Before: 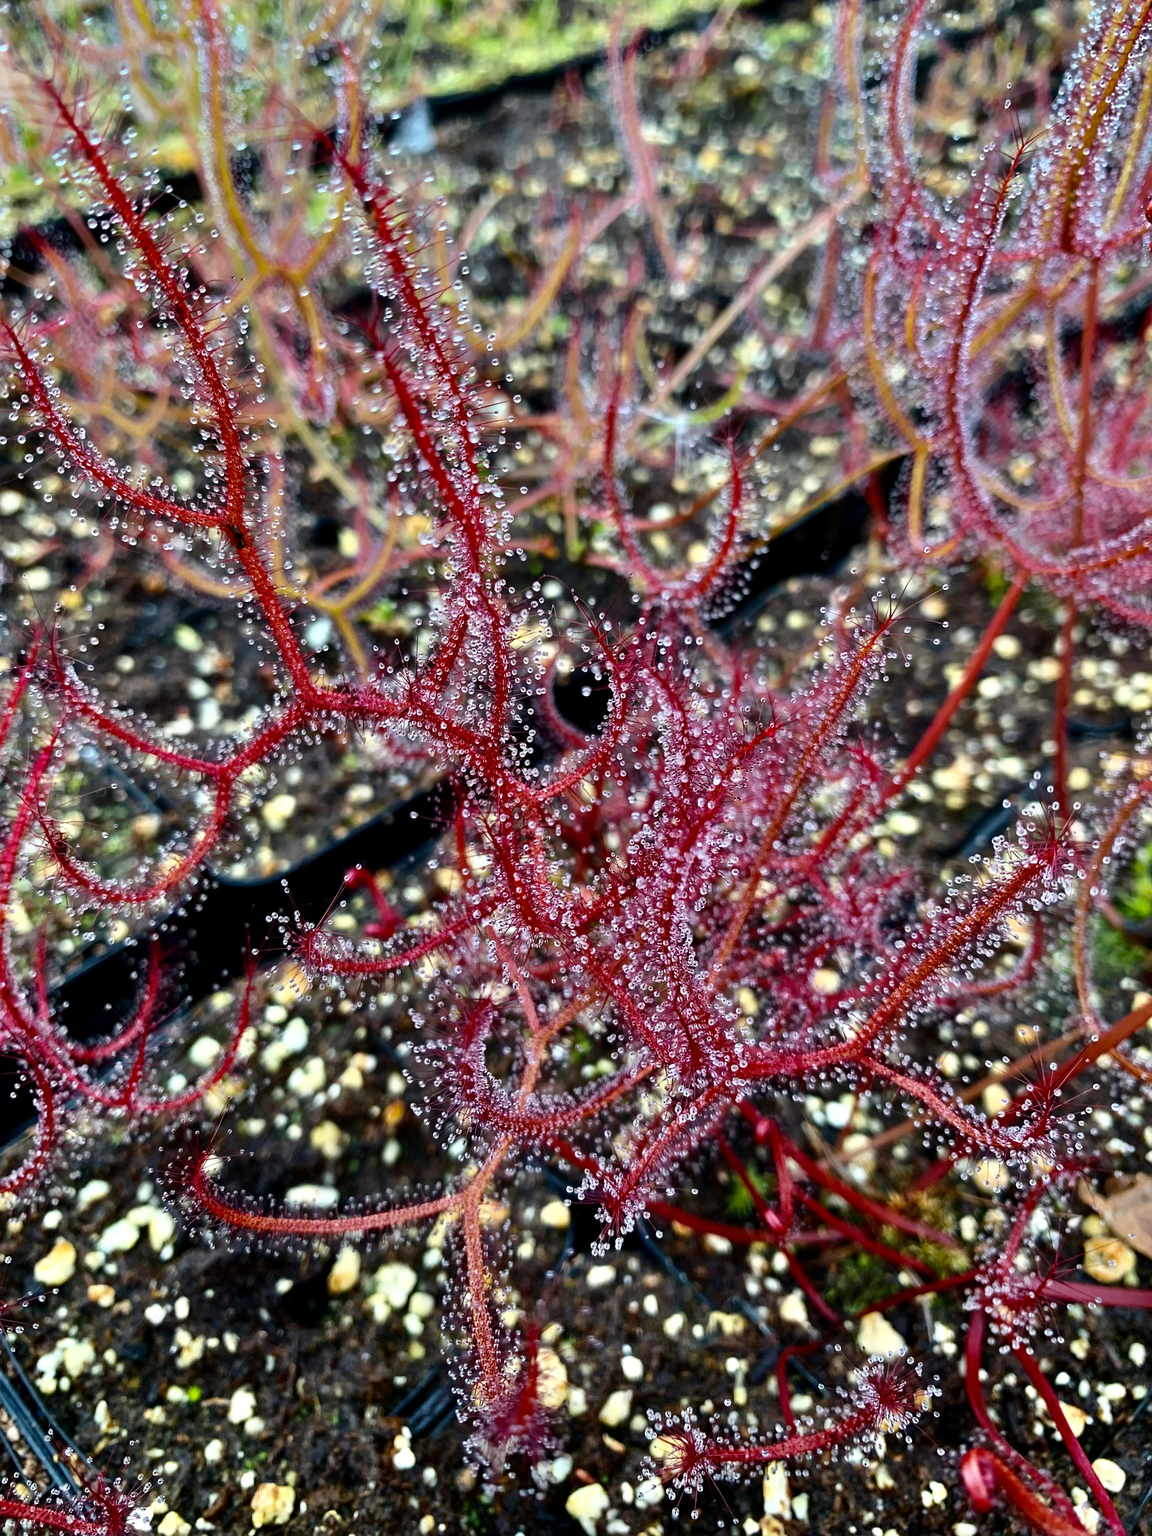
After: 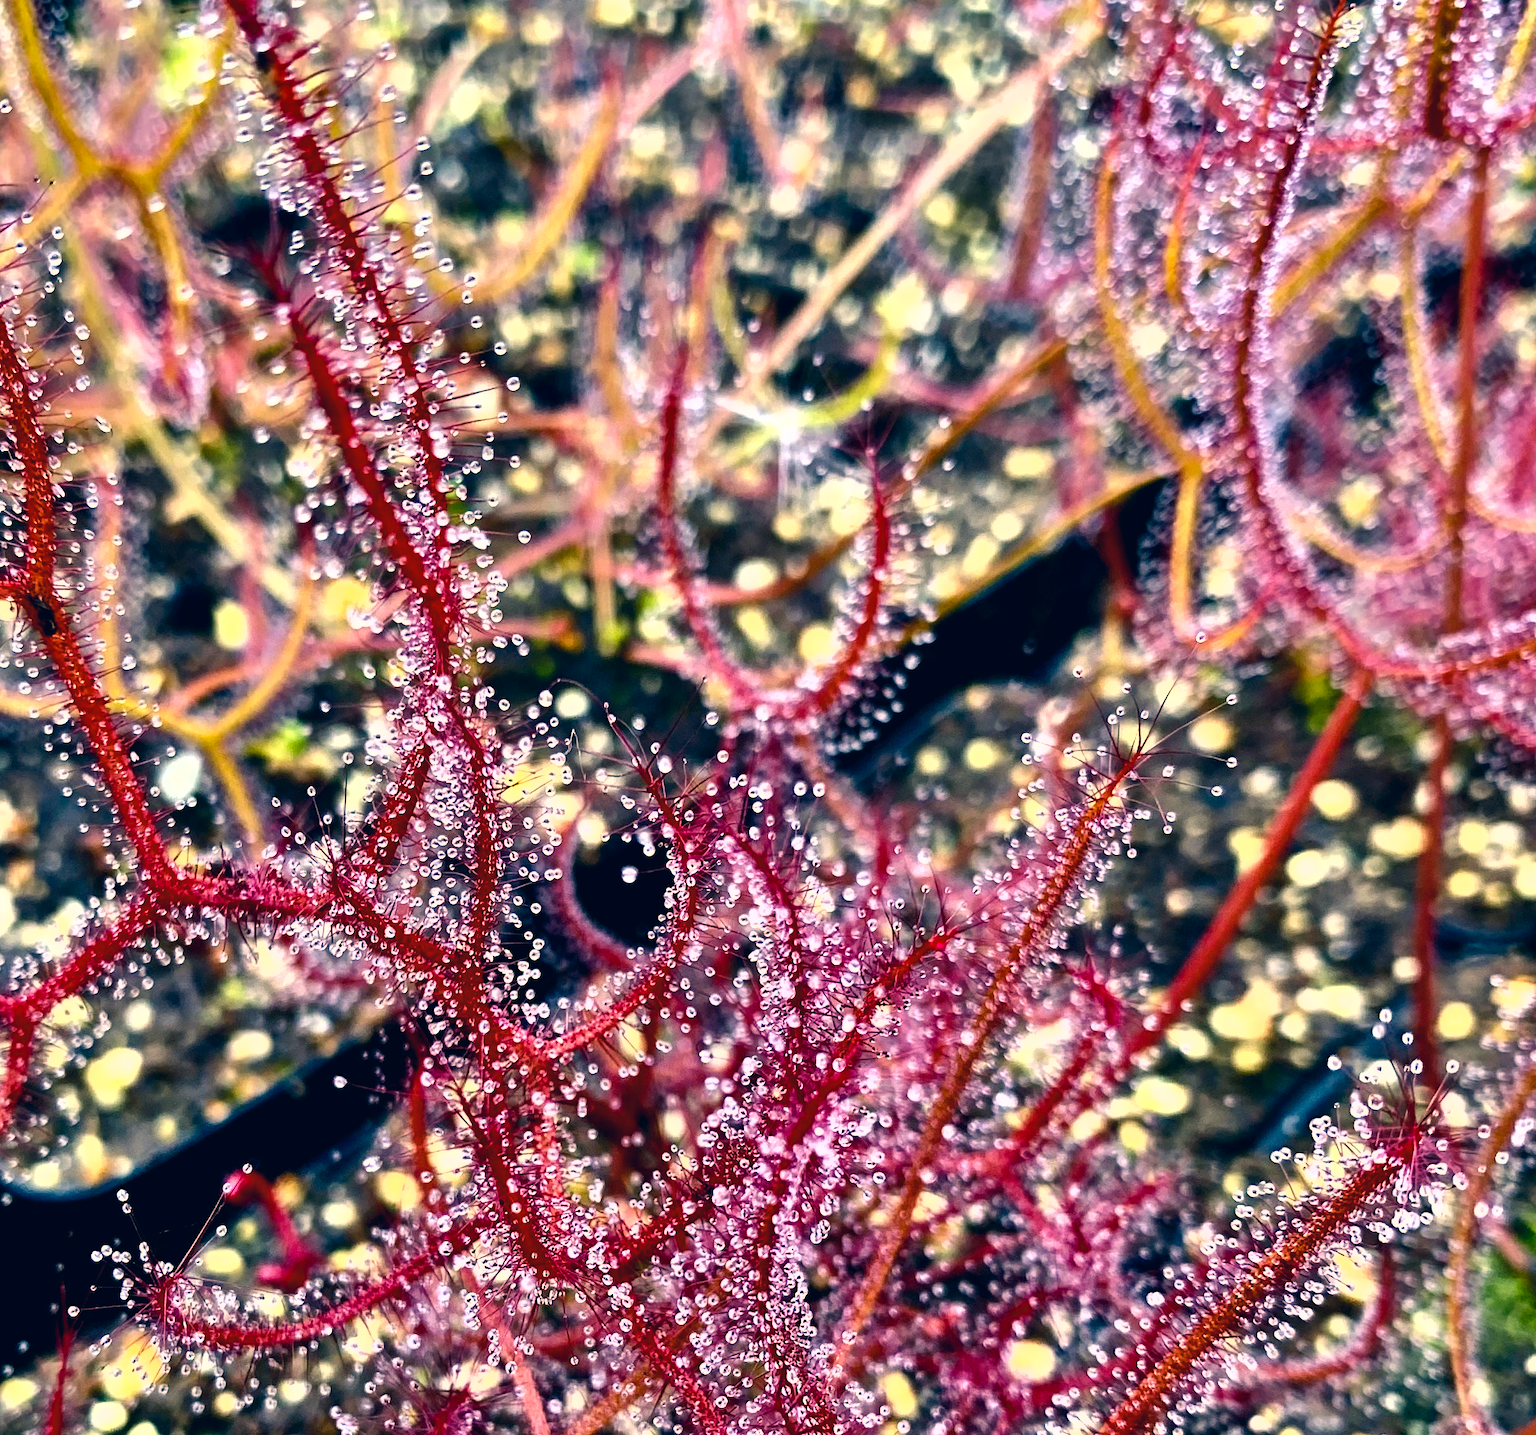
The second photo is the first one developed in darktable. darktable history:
exposure: exposure 0.426 EV, compensate highlight preservation false
color balance rgb: shadows lift › luminance -20%, power › hue 72.24°, highlights gain › luminance 15%, global offset › hue 171.6°, perceptual saturation grading › highlights -15%, perceptual saturation grading › shadows 25%, global vibrance 30%, contrast 10%
crop: left 18.38%, top 11.092%, right 2.134%, bottom 33.217%
color correction: highlights a* 10.32, highlights b* 14.66, shadows a* -9.59, shadows b* -15.02
shadows and highlights: low approximation 0.01, soften with gaussian
